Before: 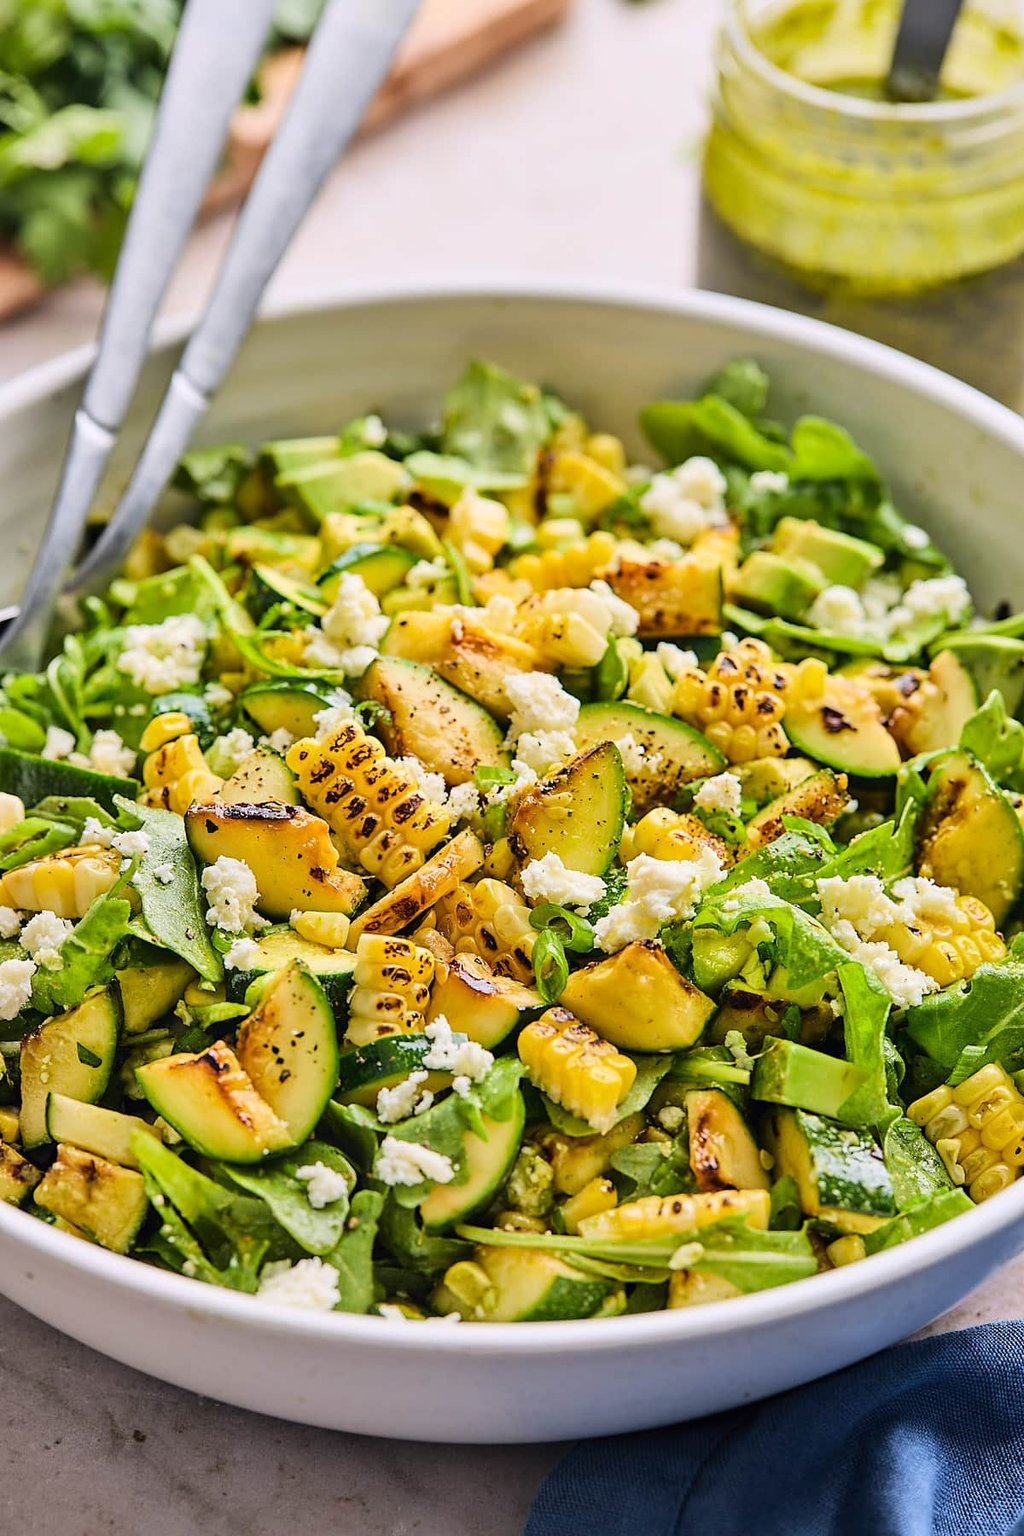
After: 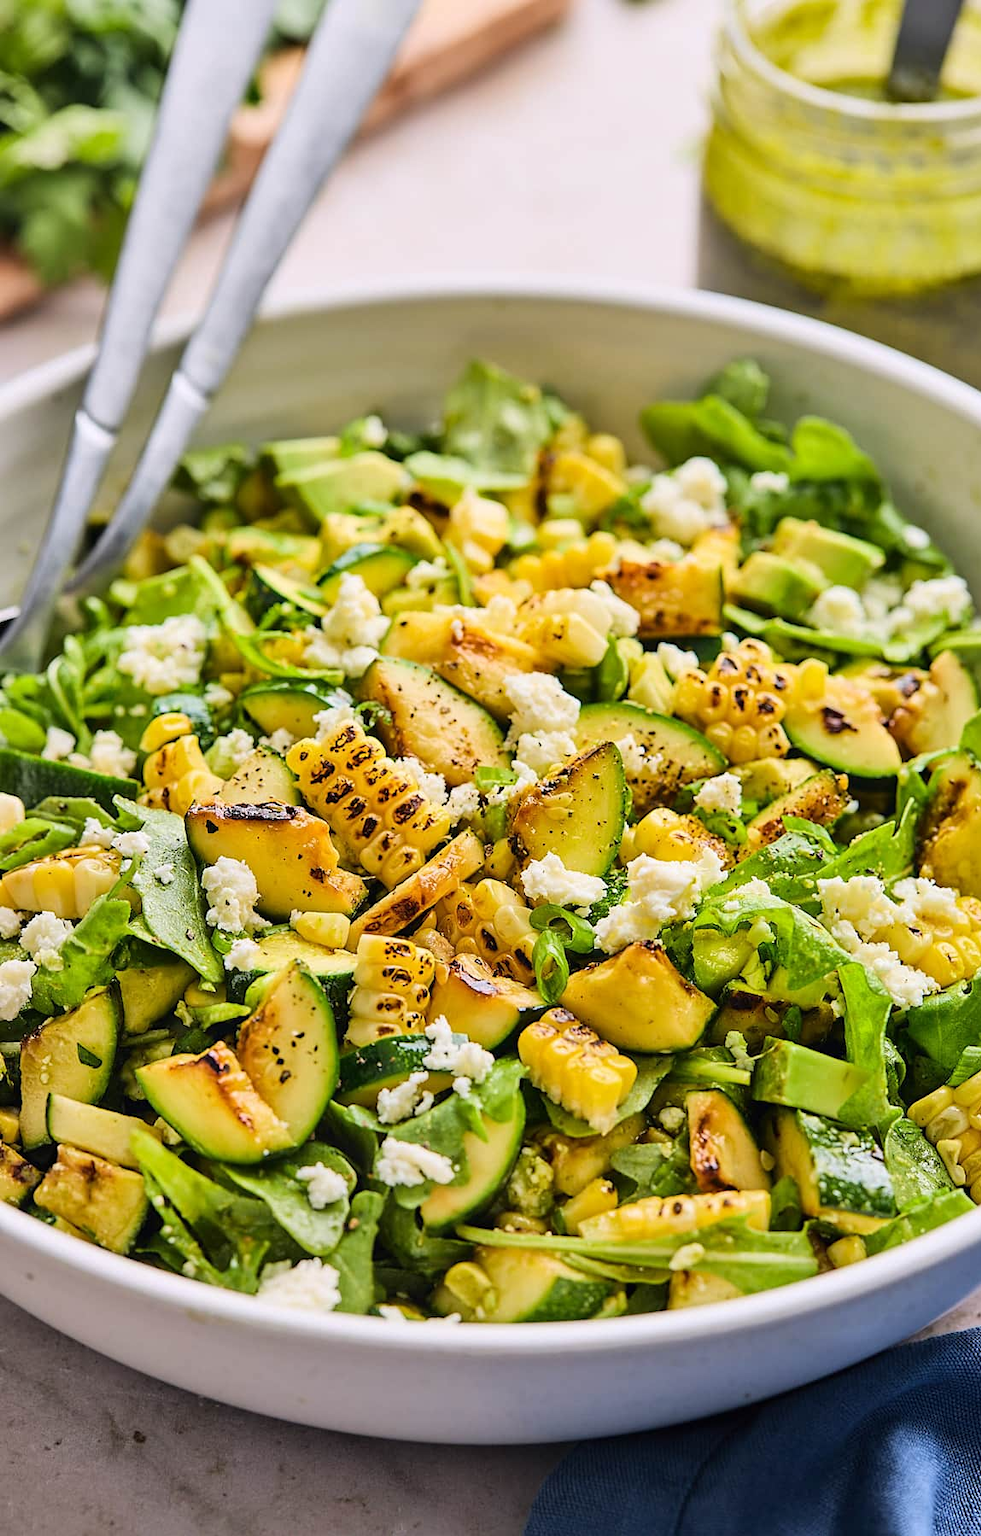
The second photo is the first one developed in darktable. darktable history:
crop: right 4.196%, bottom 0.042%
shadows and highlights: radius 333.74, shadows 64.44, highlights 4.18, compress 87.7%, soften with gaussian
